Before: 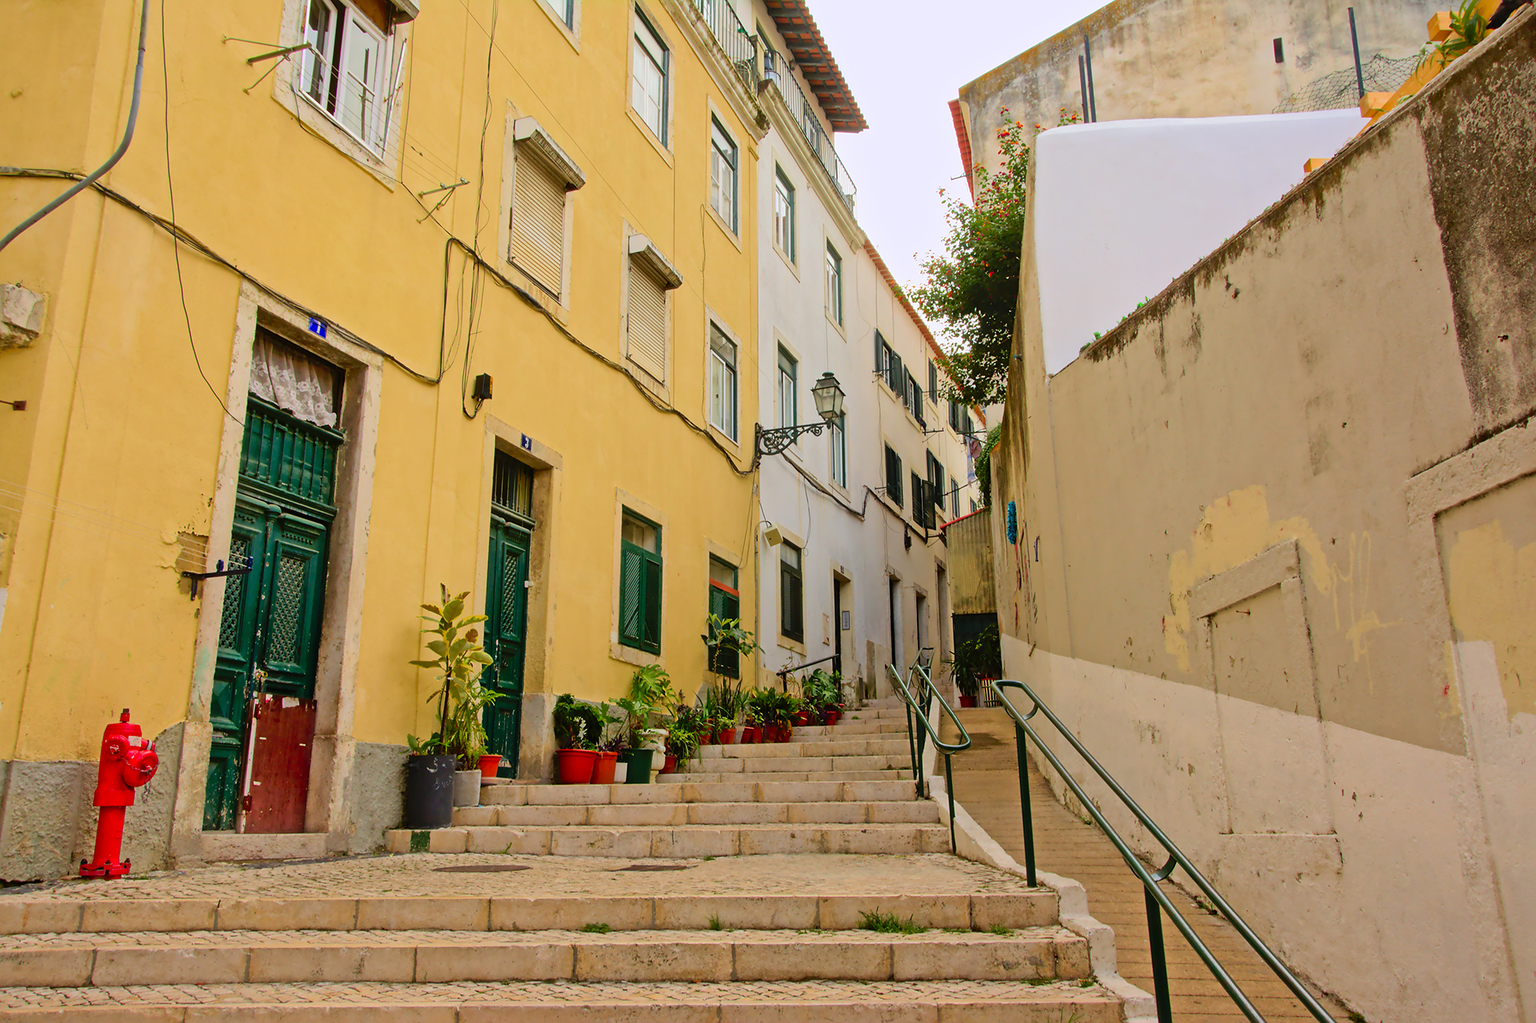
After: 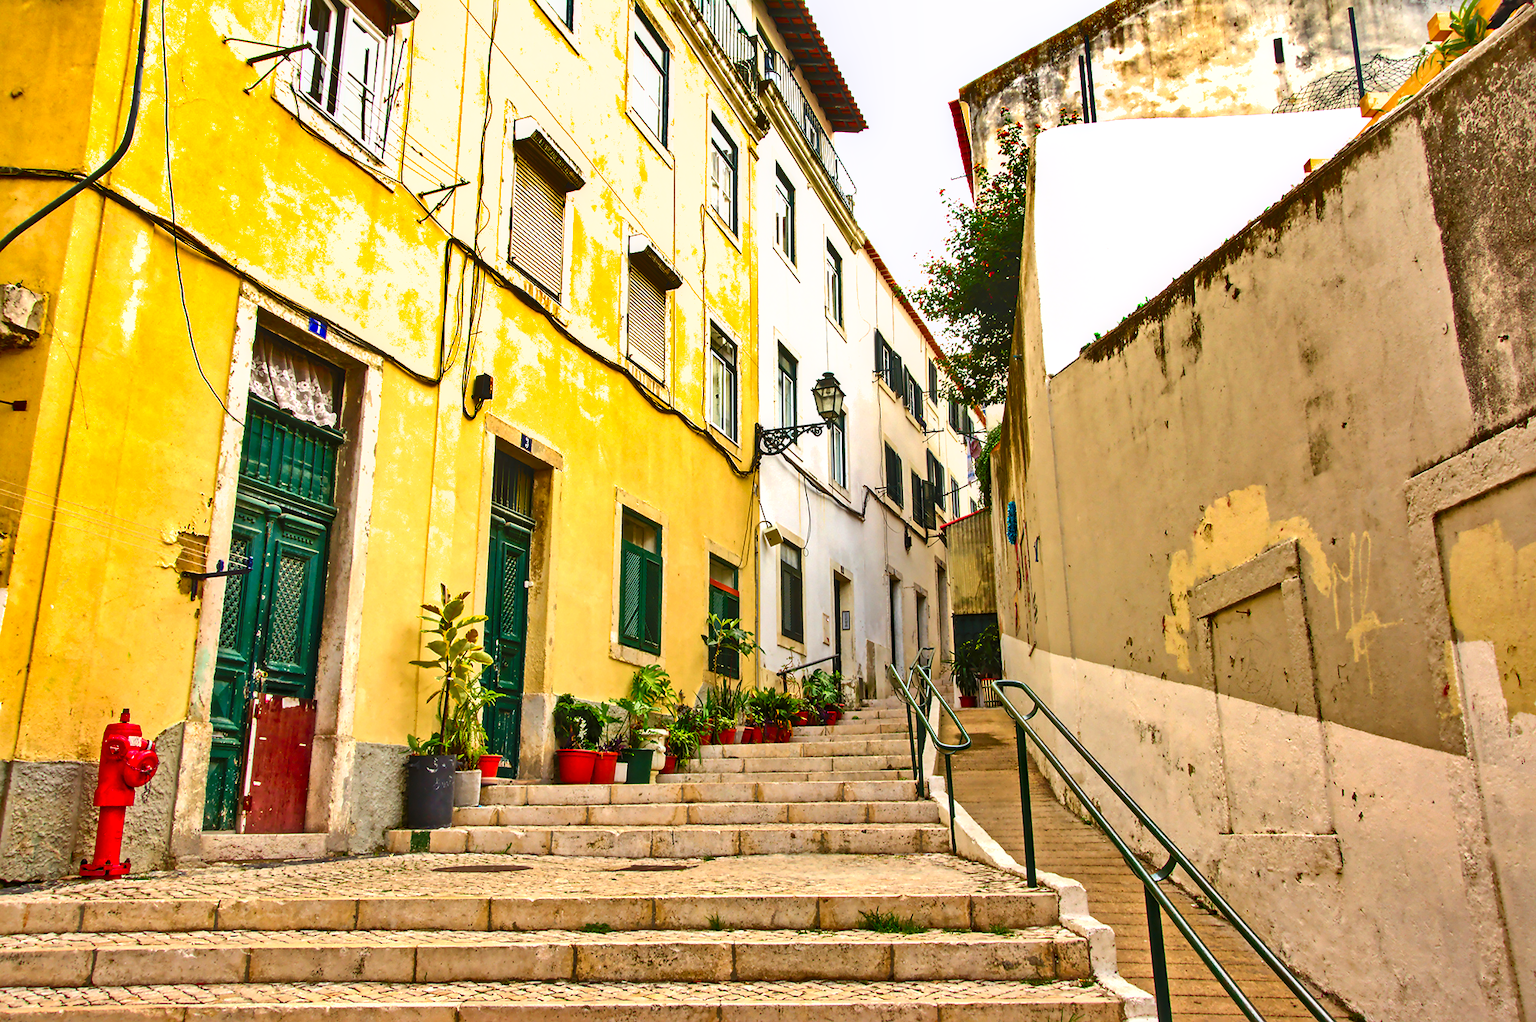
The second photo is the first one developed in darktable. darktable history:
exposure: exposure 1 EV, compensate exposure bias true, compensate highlight preservation false
vignetting: fall-off start 115.86%, fall-off radius 59.27%
shadows and highlights: radius 106.97, shadows 40.53, highlights -71.86, low approximation 0.01, soften with gaussian
local contrast: on, module defaults
